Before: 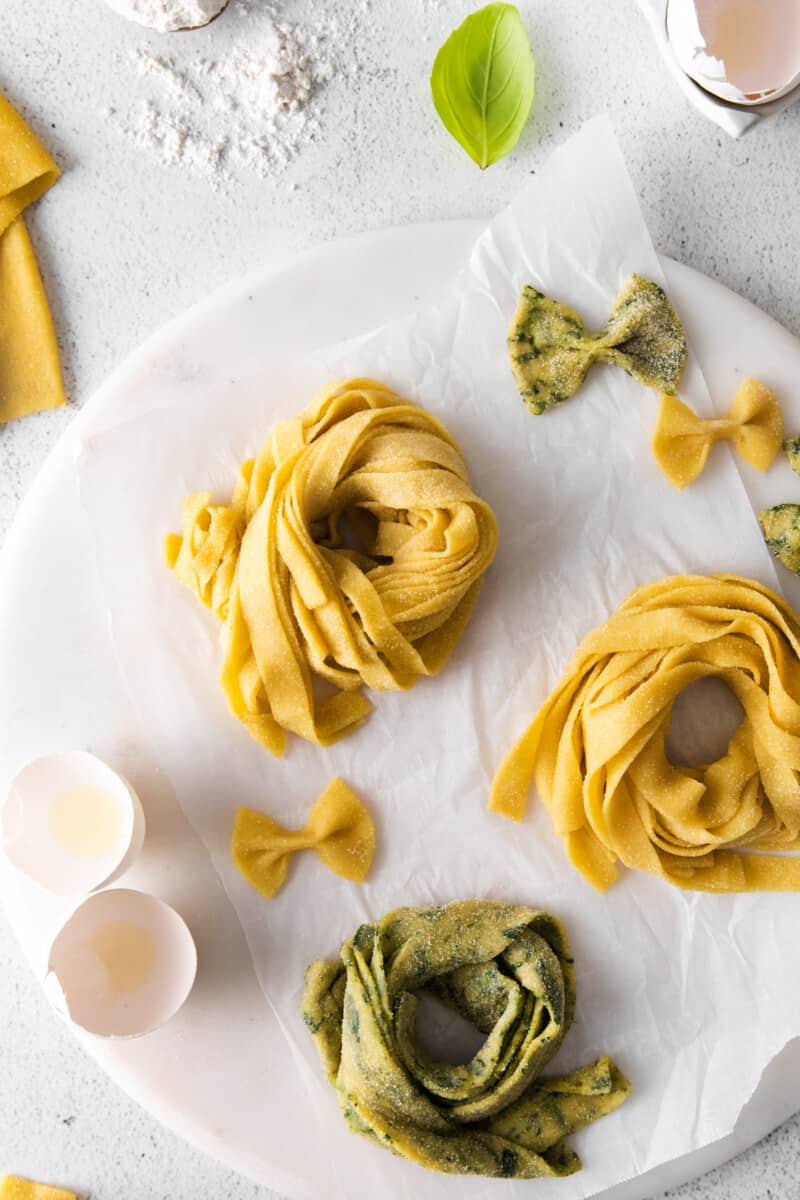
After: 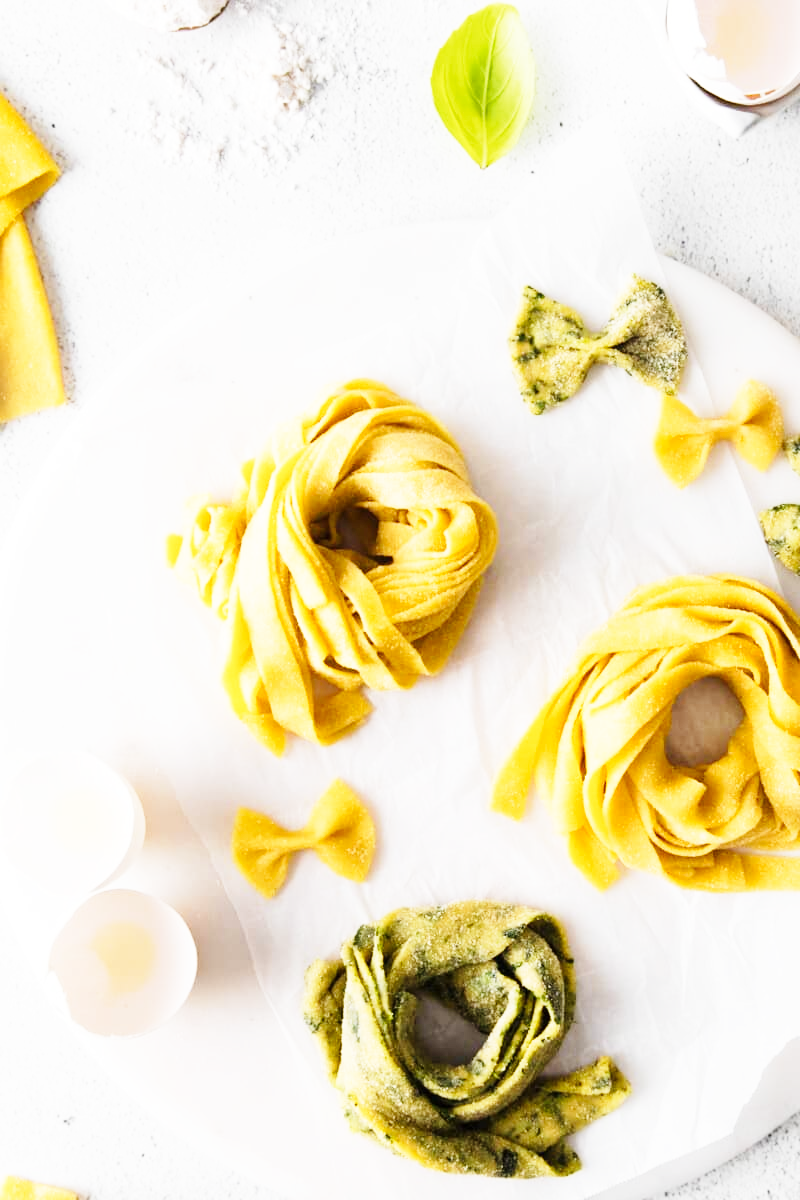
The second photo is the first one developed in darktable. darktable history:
base curve: curves: ch0 [(0, 0) (0.018, 0.026) (0.143, 0.37) (0.33, 0.731) (0.458, 0.853) (0.735, 0.965) (0.905, 0.986) (1, 1)], preserve colors none
